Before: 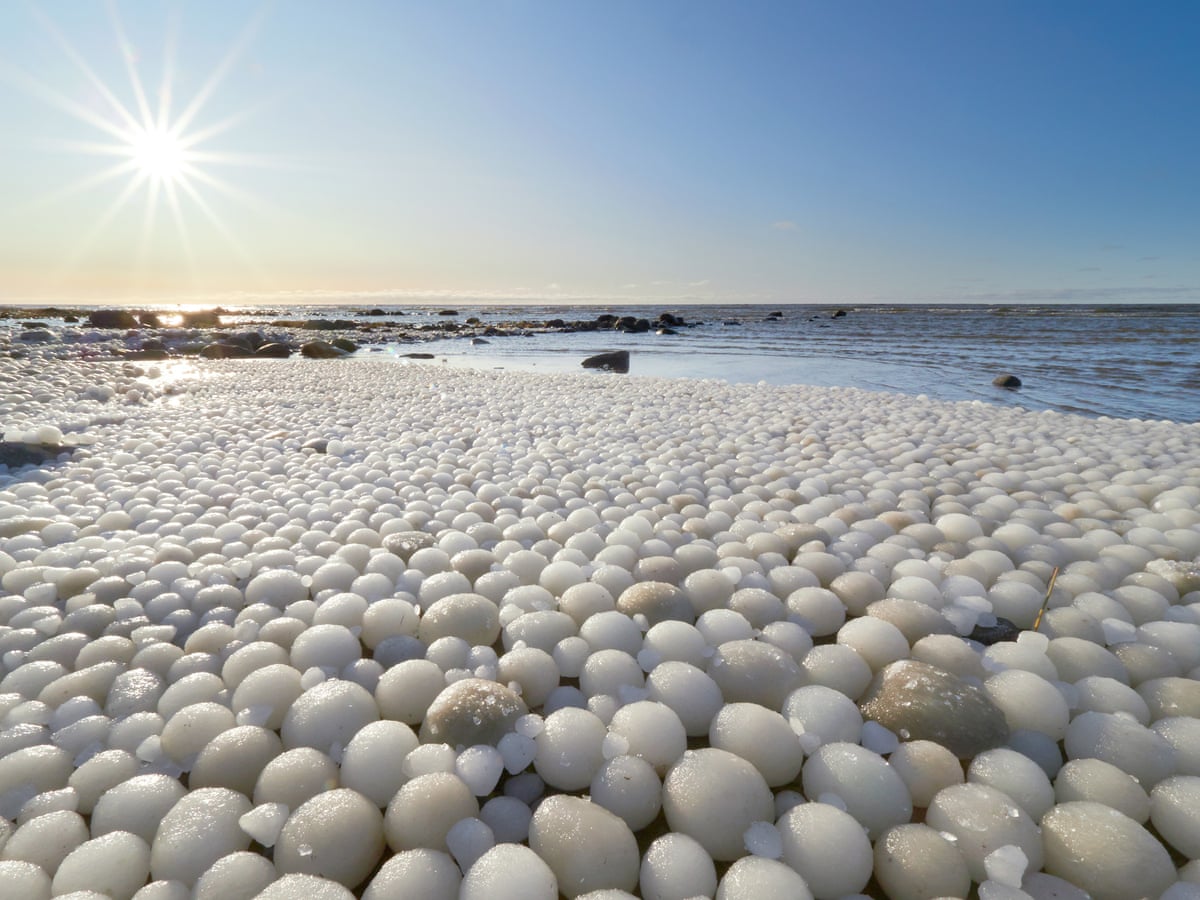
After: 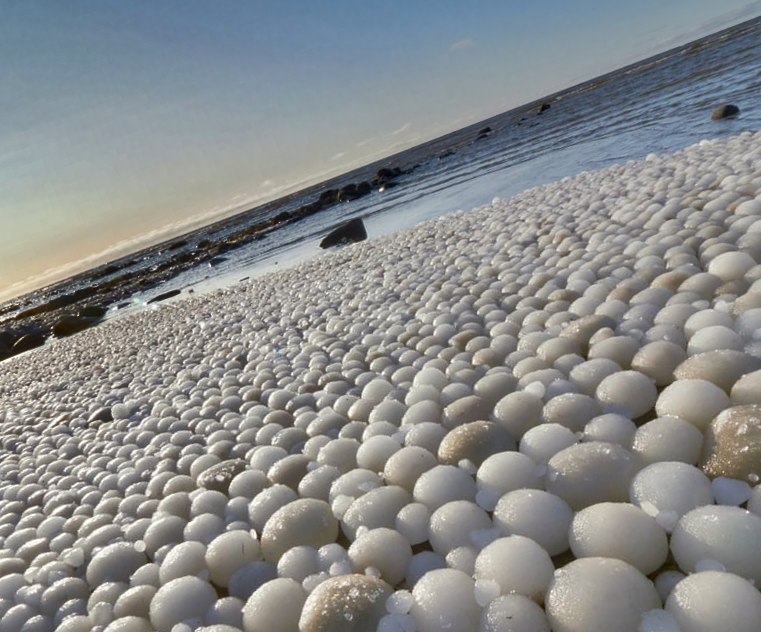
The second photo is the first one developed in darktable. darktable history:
shadows and highlights: shadows 20.93, highlights -82.35, soften with gaussian
crop and rotate: angle 20.7°, left 6.978%, right 3.767%, bottom 1.144%
